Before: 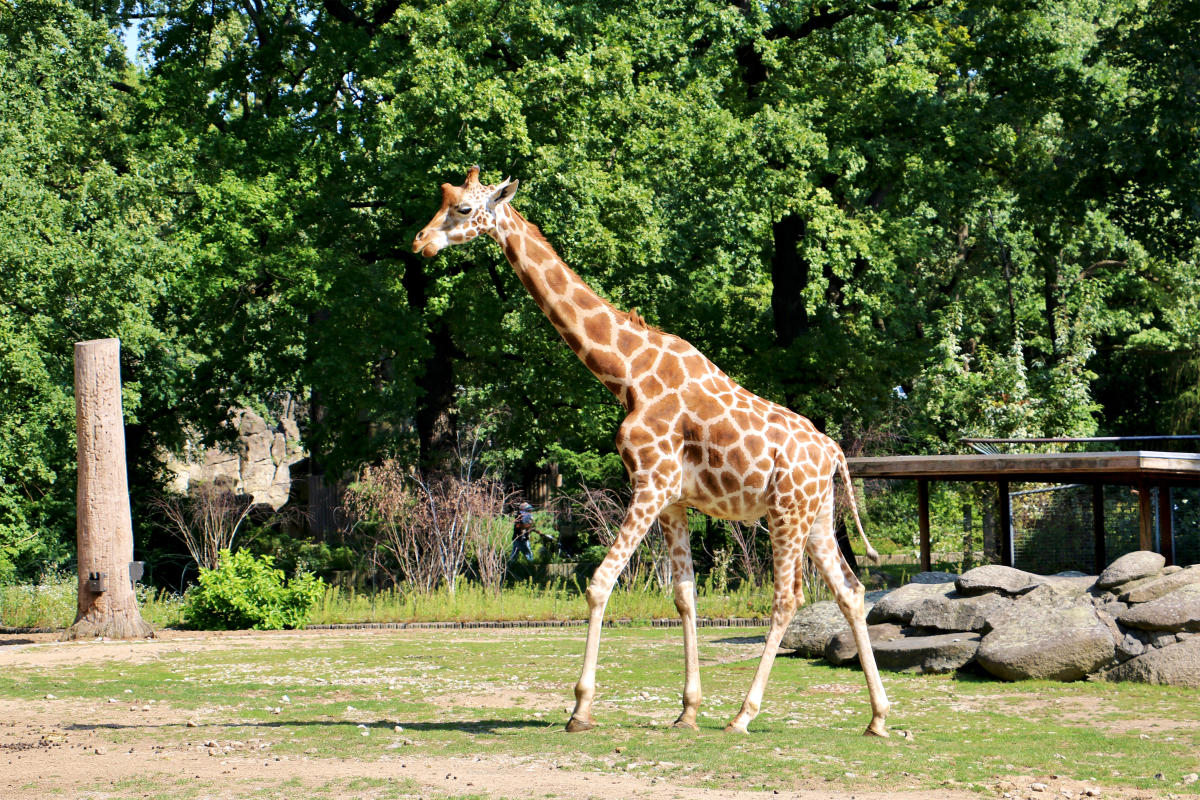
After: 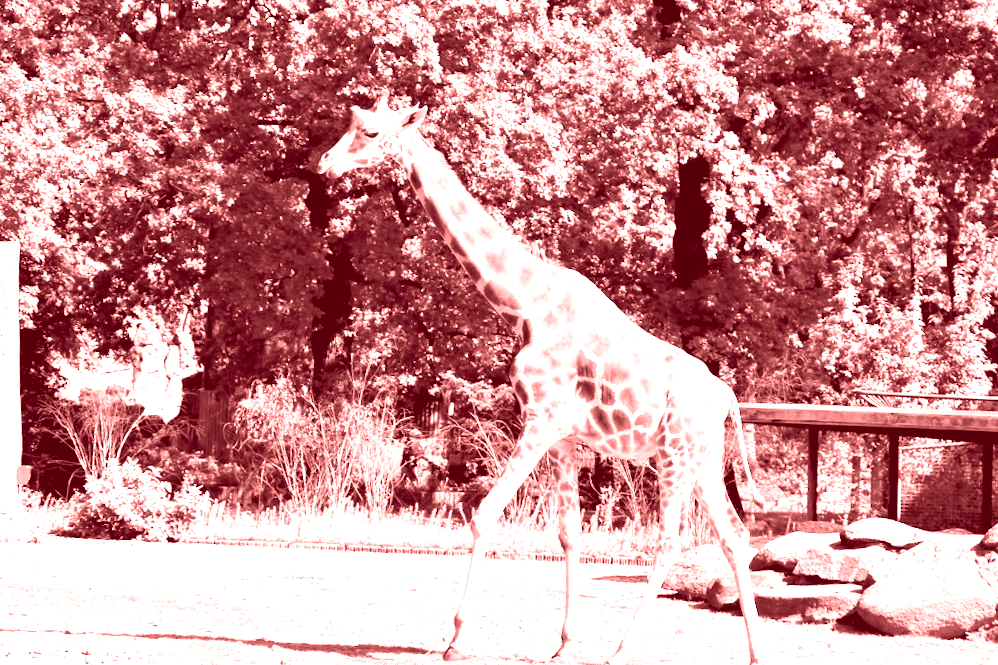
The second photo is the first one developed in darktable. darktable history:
crop and rotate: angle -3.27°, left 5.211%, top 5.211%, right 4.607%, bottom 4.607%
color calibration: illuminant as shot in camera, x 0.358, y 0.373, temperature 4628.91 K
exposure: black level correction 0.001, exposure 1.3 EV, compensate highlight preservation false
colorize: saturation 60%, source mix 100%
